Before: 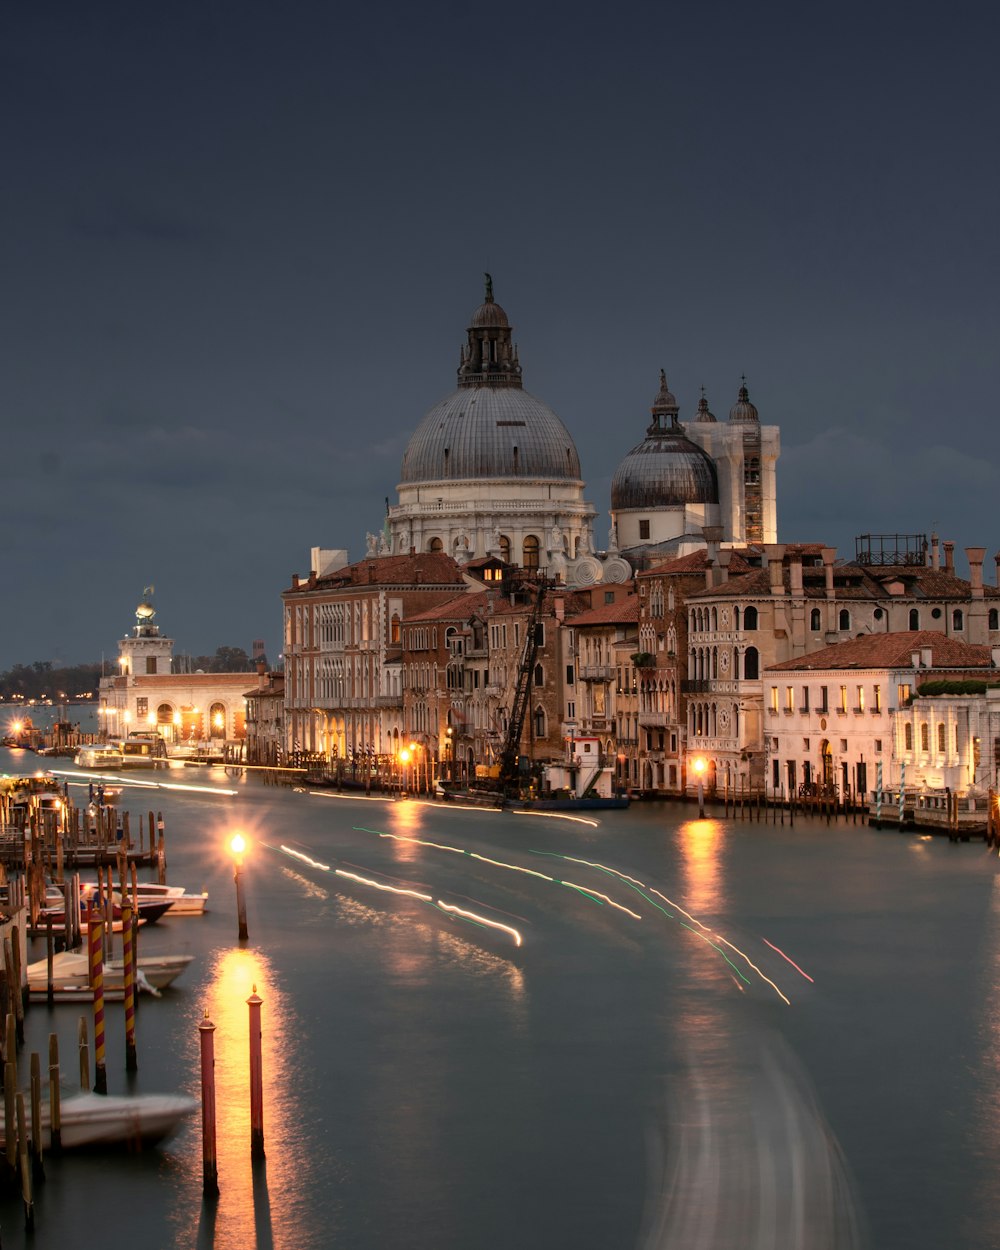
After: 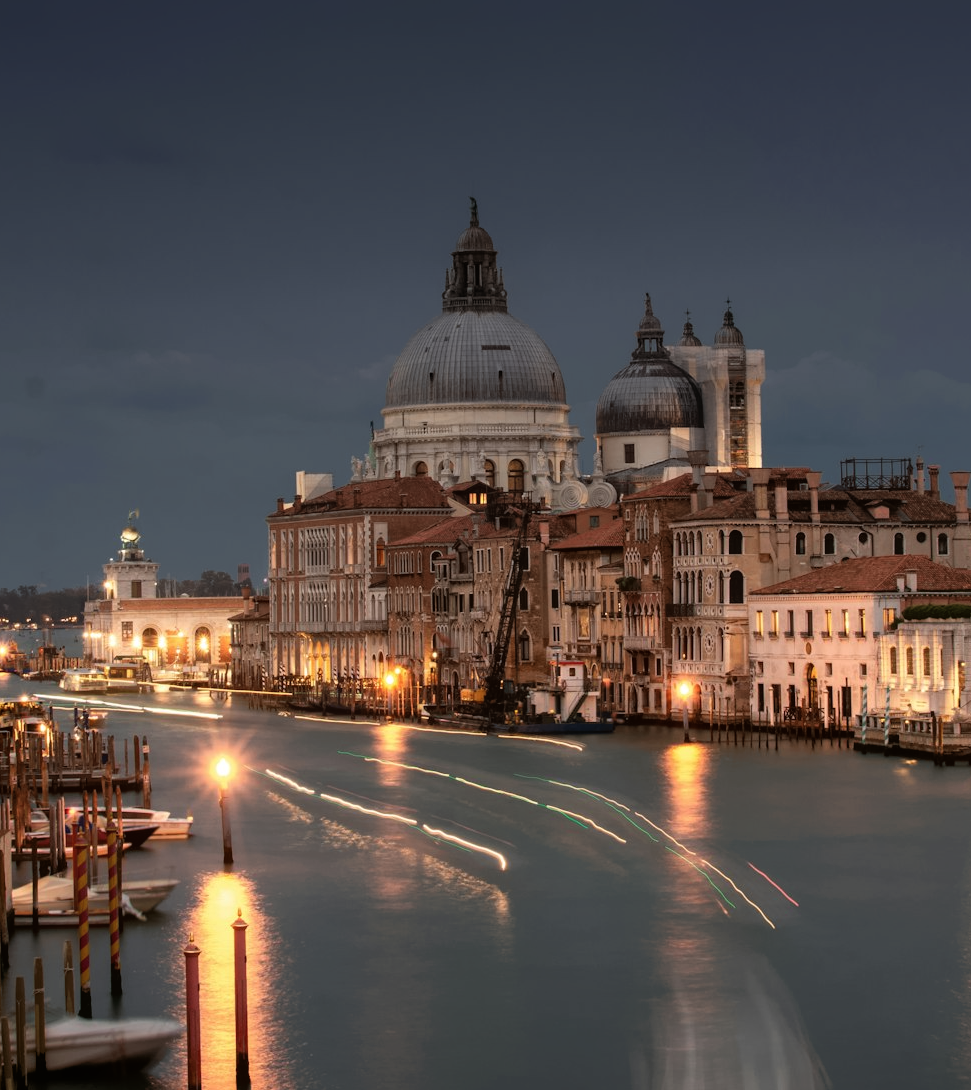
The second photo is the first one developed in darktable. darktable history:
color balance rgb: perceptual saturation grading › global saturation -3%
crop: left 1.507%, top 6.147%, right 1.379%, bottom 6.637%
surface blur: radius 16.53, green 0.002
